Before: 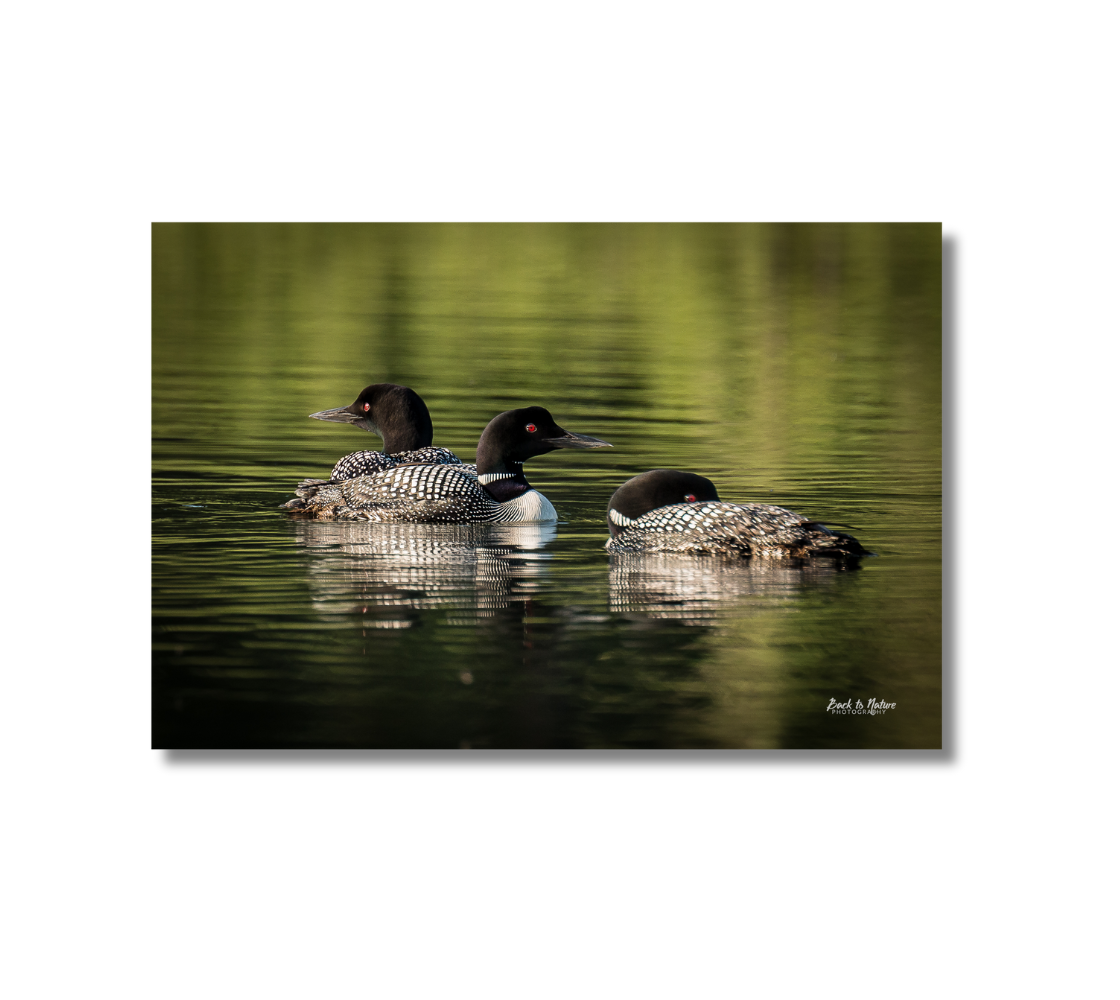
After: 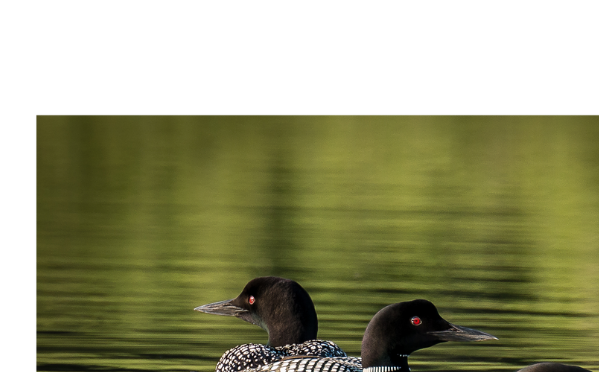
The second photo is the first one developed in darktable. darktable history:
color correction: highlights a* 0.026, highlights b* -0.592
crop: left 10.284%, top 10.73%, right 36.201%, bottom 52.045%
